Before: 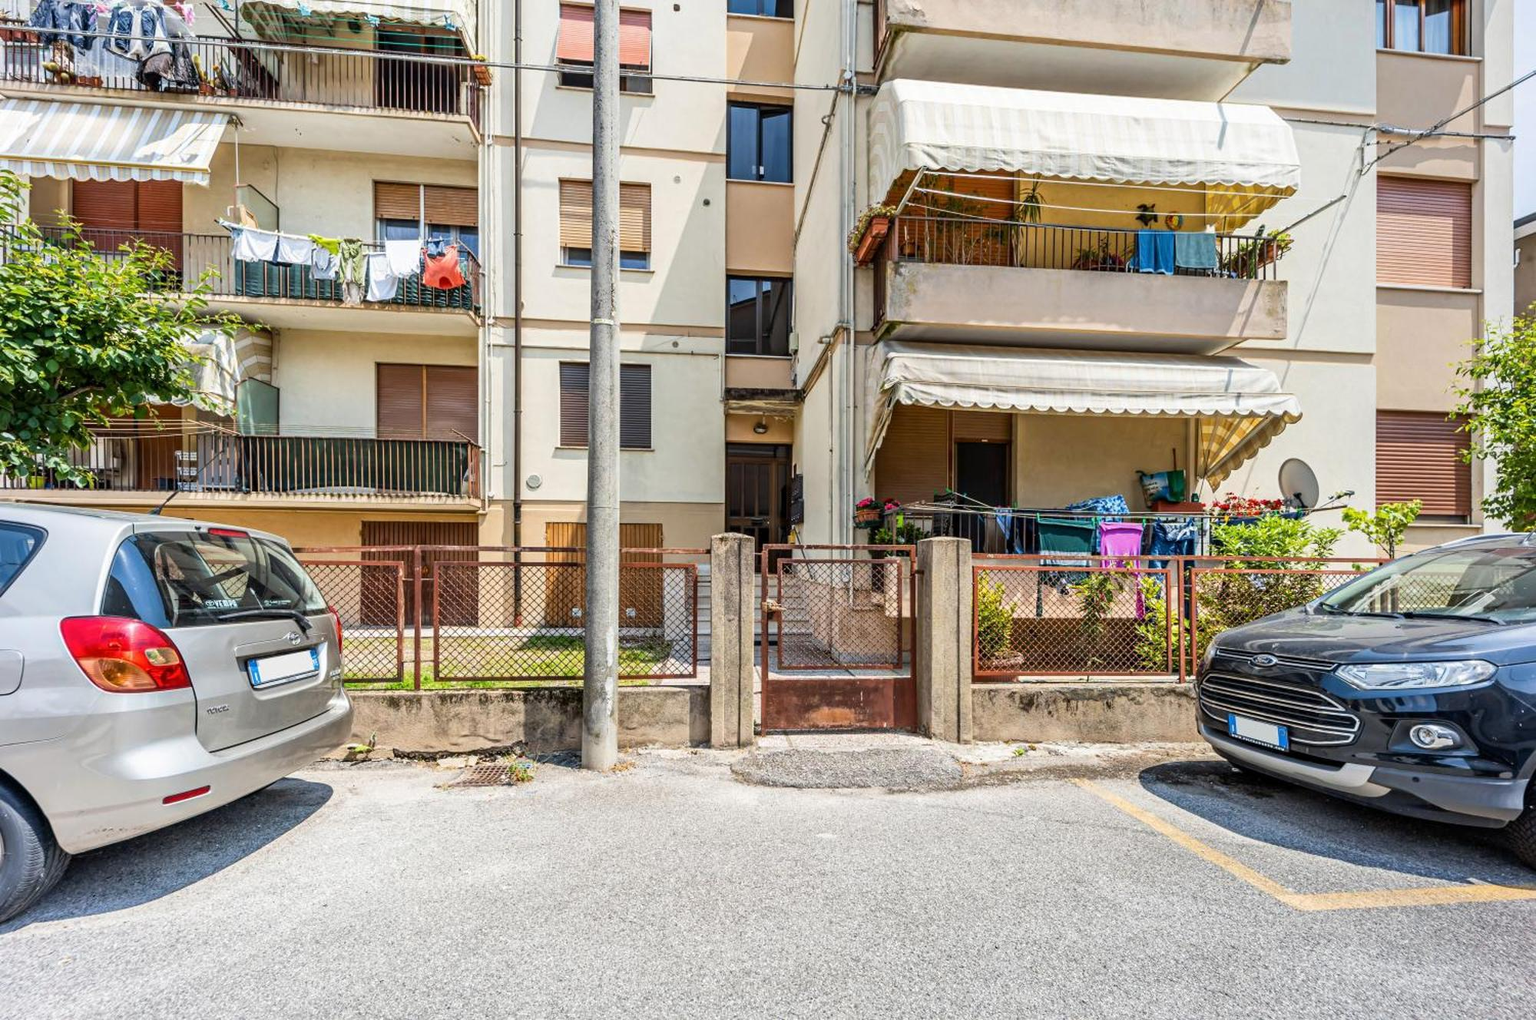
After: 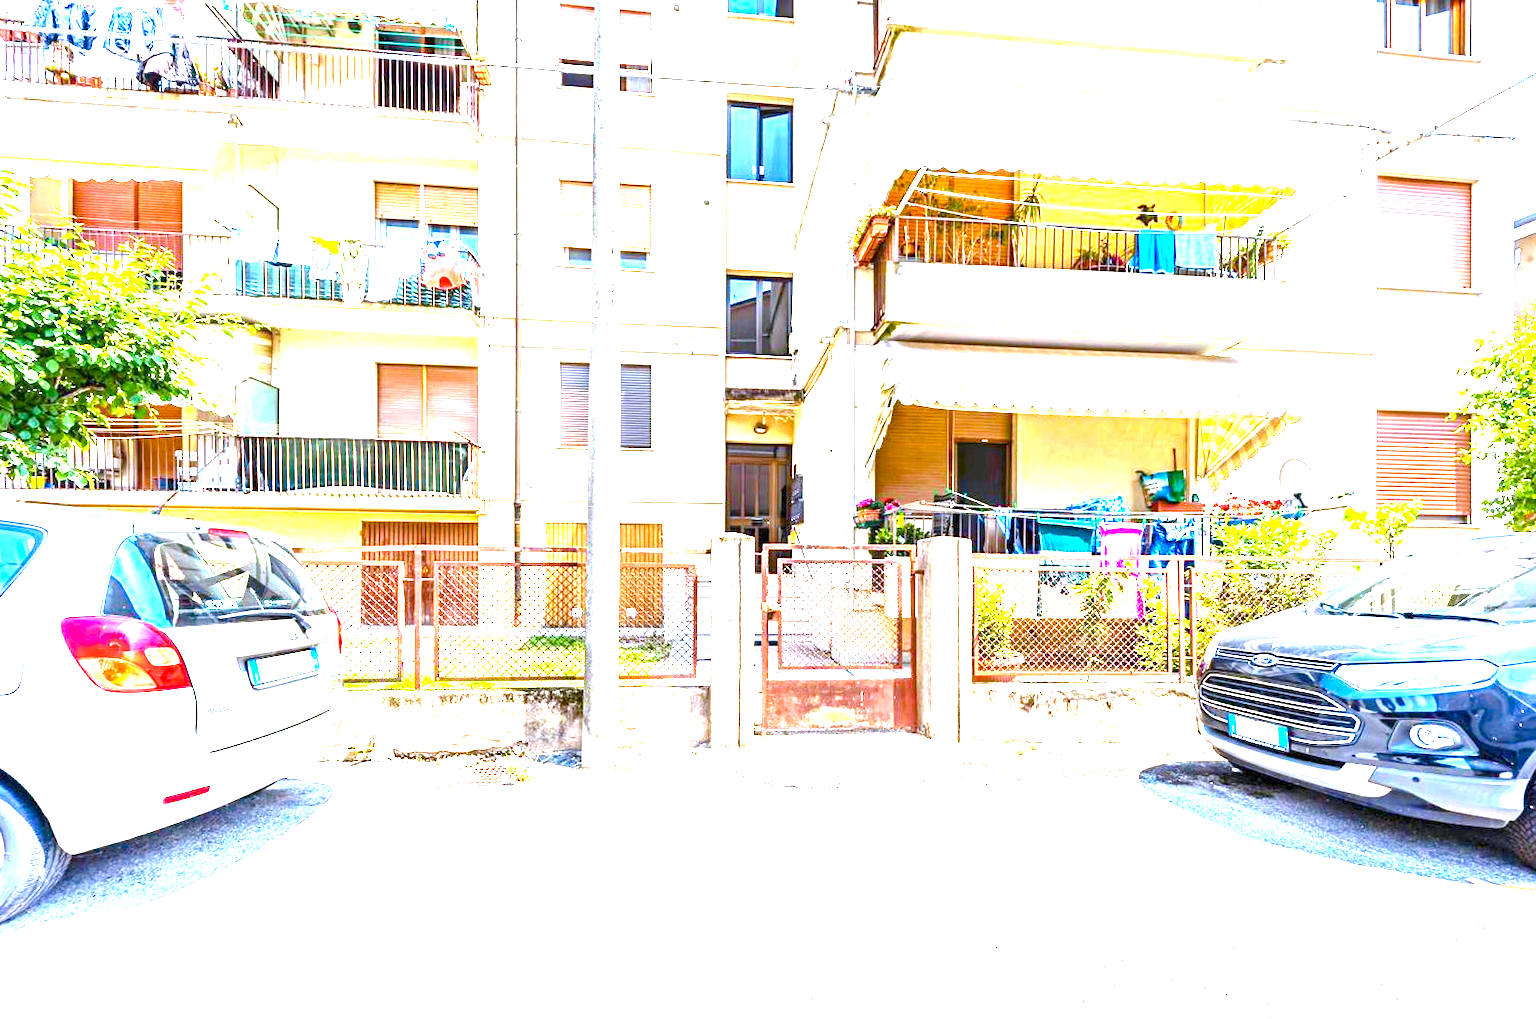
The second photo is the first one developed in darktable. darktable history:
color balance rgb: perceptual saturation grading › global saturation 20%, perceptual saturation grading › highlights -25%, perceptual saturation grading › shadows 50.52%, global vibrance 40.24%
exposure: exposure 3 EV, compensate highlight preservation false
white balance: red 0.967, blue 1.119, emerald 0.756
